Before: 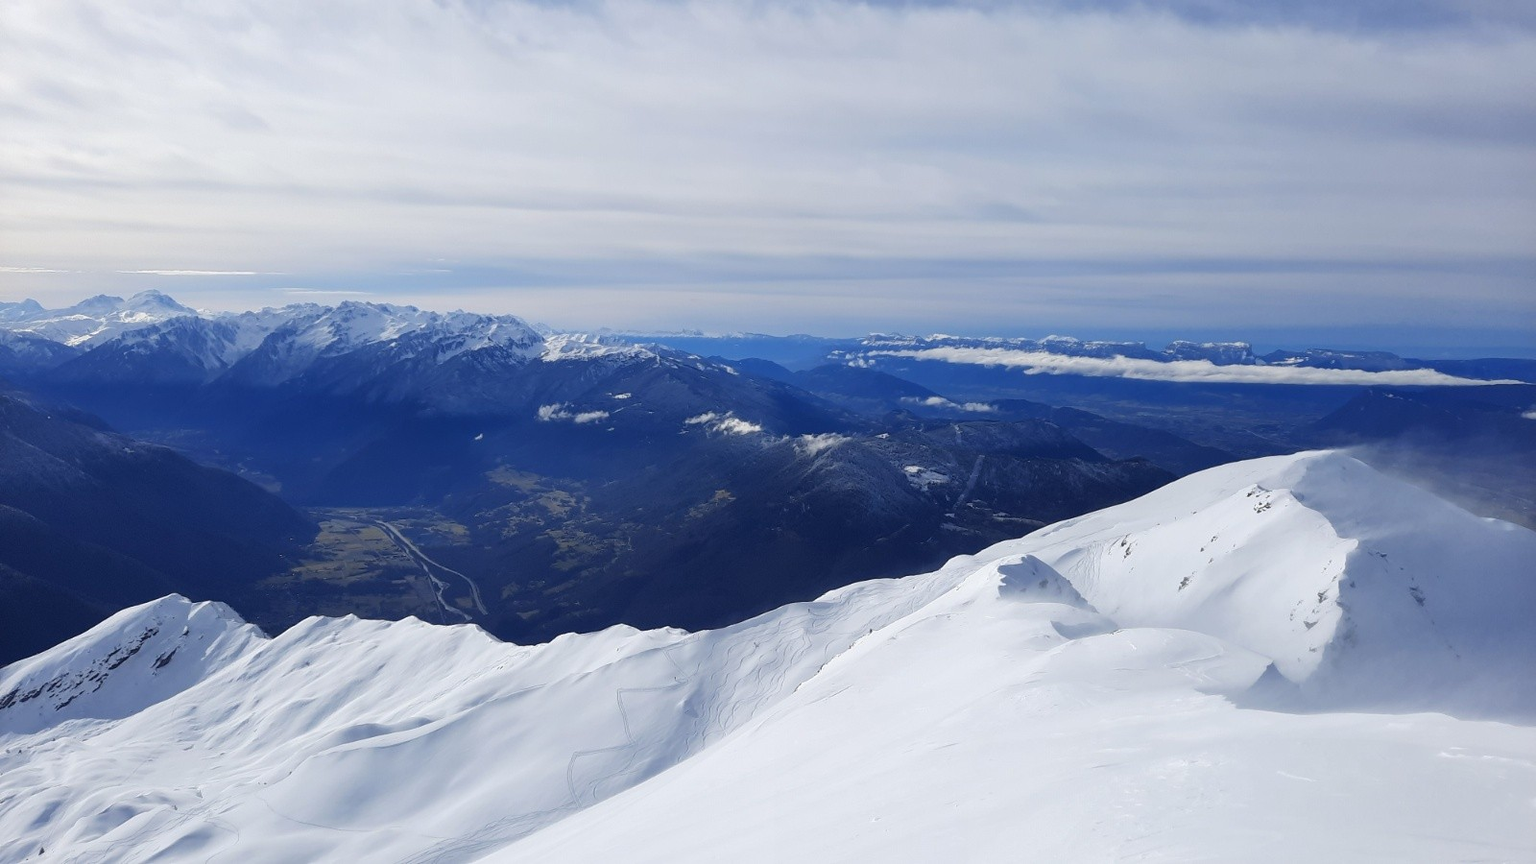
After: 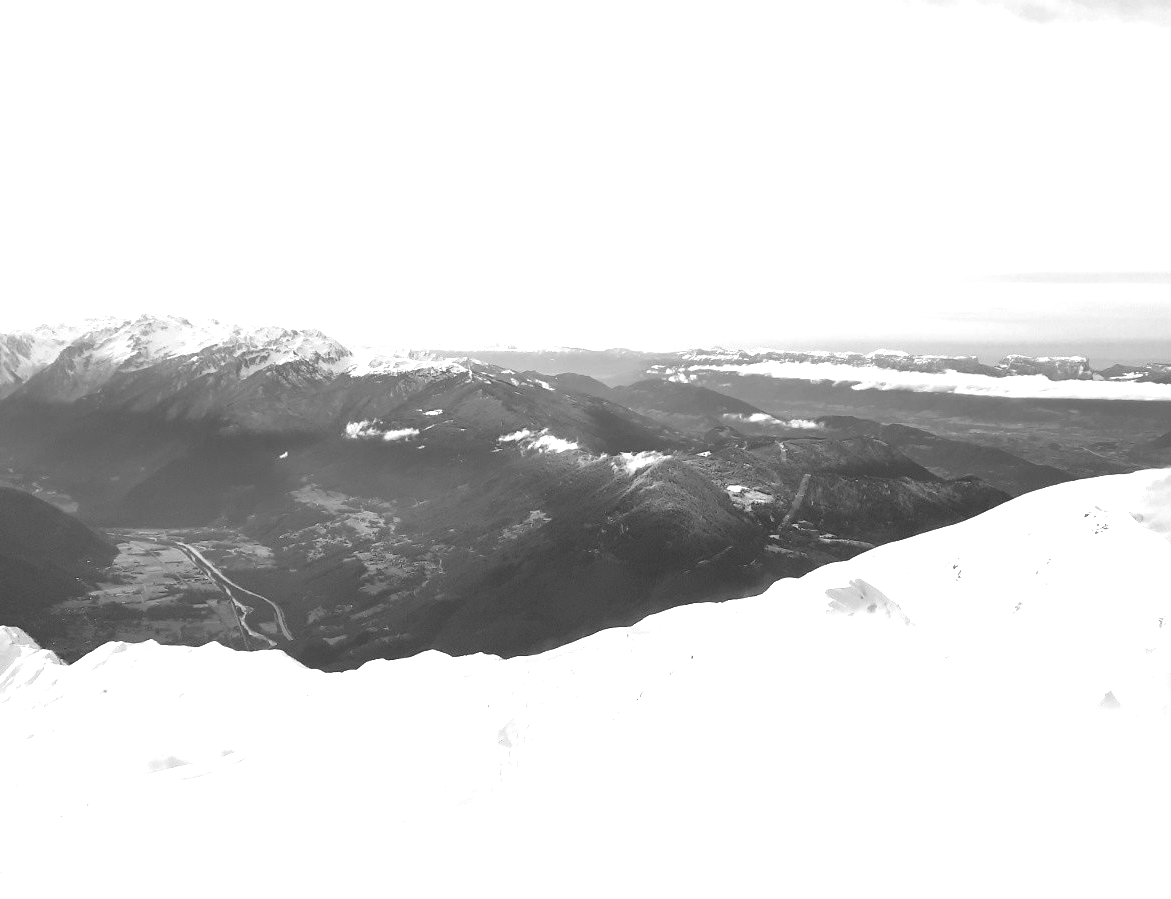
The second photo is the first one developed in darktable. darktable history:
crop: left 13.443%, right 13.31%
exposure: black level correction 0, exposure 1.741 EV, compensate exposure bias true, compensate highlight preservation false
monochrome: on, module defaults
